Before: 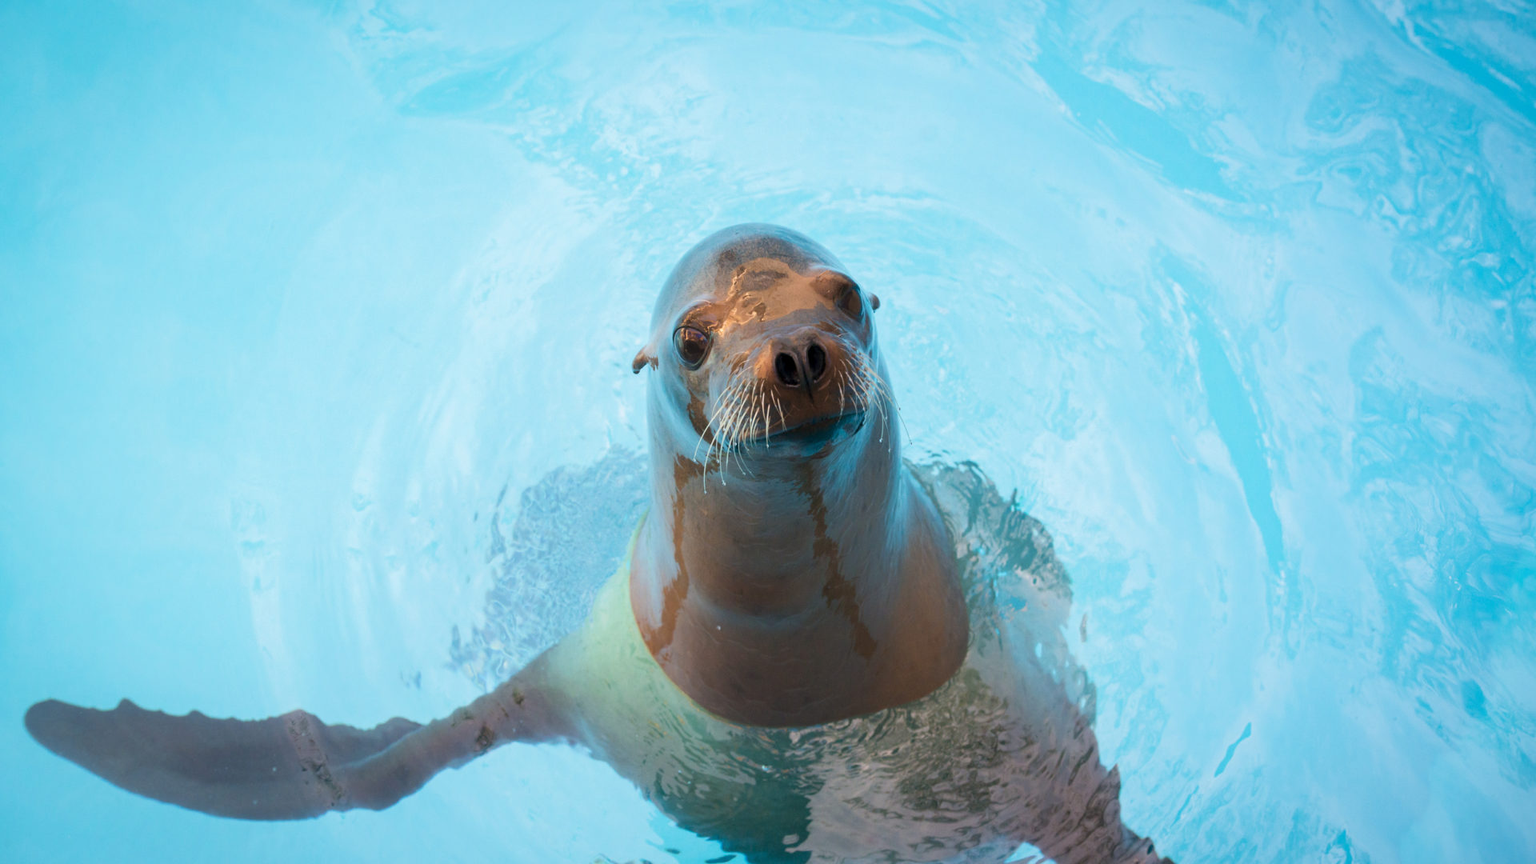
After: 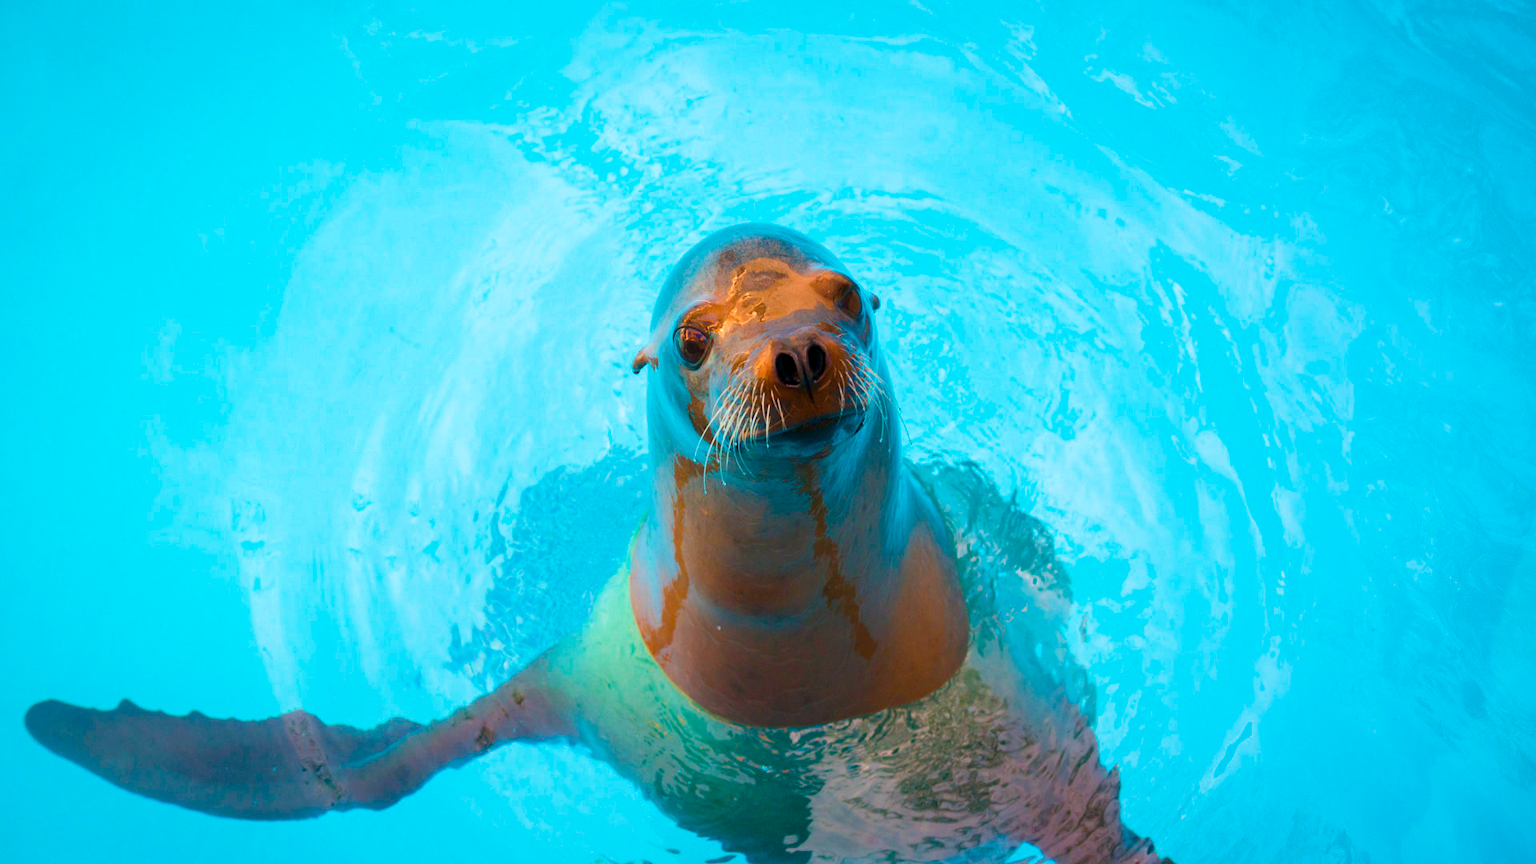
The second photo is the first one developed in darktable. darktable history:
exposure: compensate exposure bias true, compensate highlight preservation false
velvia: strength 50.88%, mid-tones bias 0.508
